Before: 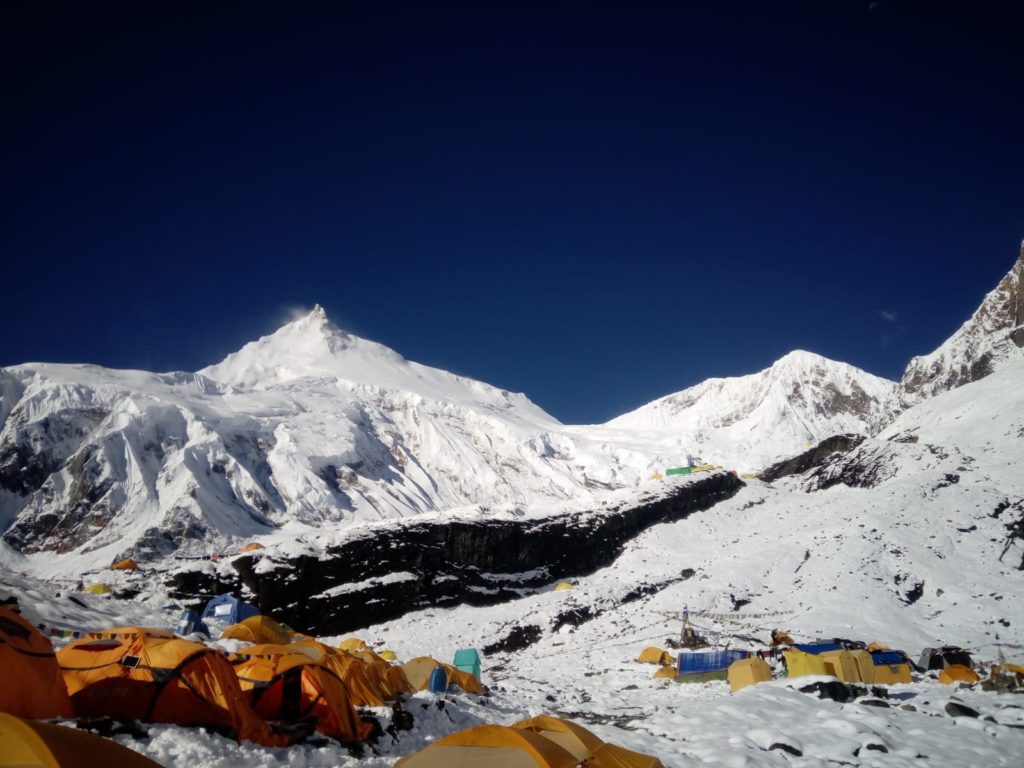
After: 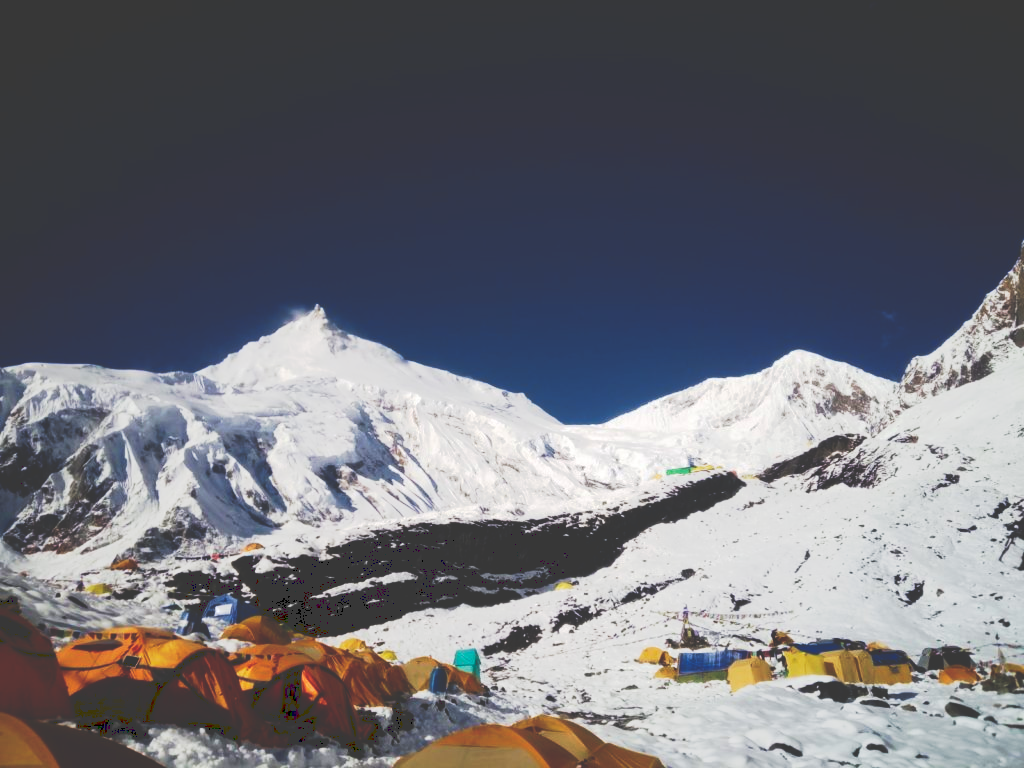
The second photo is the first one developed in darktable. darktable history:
tone curve: curves: ch0 [(0, 0) (0.003, 0.231) (0.011, 0.231) (0.025, 0.231) (0.044, 0.231) (0.069, 0.235) (0.1, 0.24) (0.136, 0.246) (0.177, 0.256) (0.224, 0.279) (0.277, 0.313) (0.335, 0.354) (0.399, 0.428) (0.468, 0.514) (0.543, 0.61) (0.623, 0.728) (0.709, 0.808) (0.801, 0.873) (0.898, 0.909) (1, 1)], preserve colors none
velvia: on, module defaults
